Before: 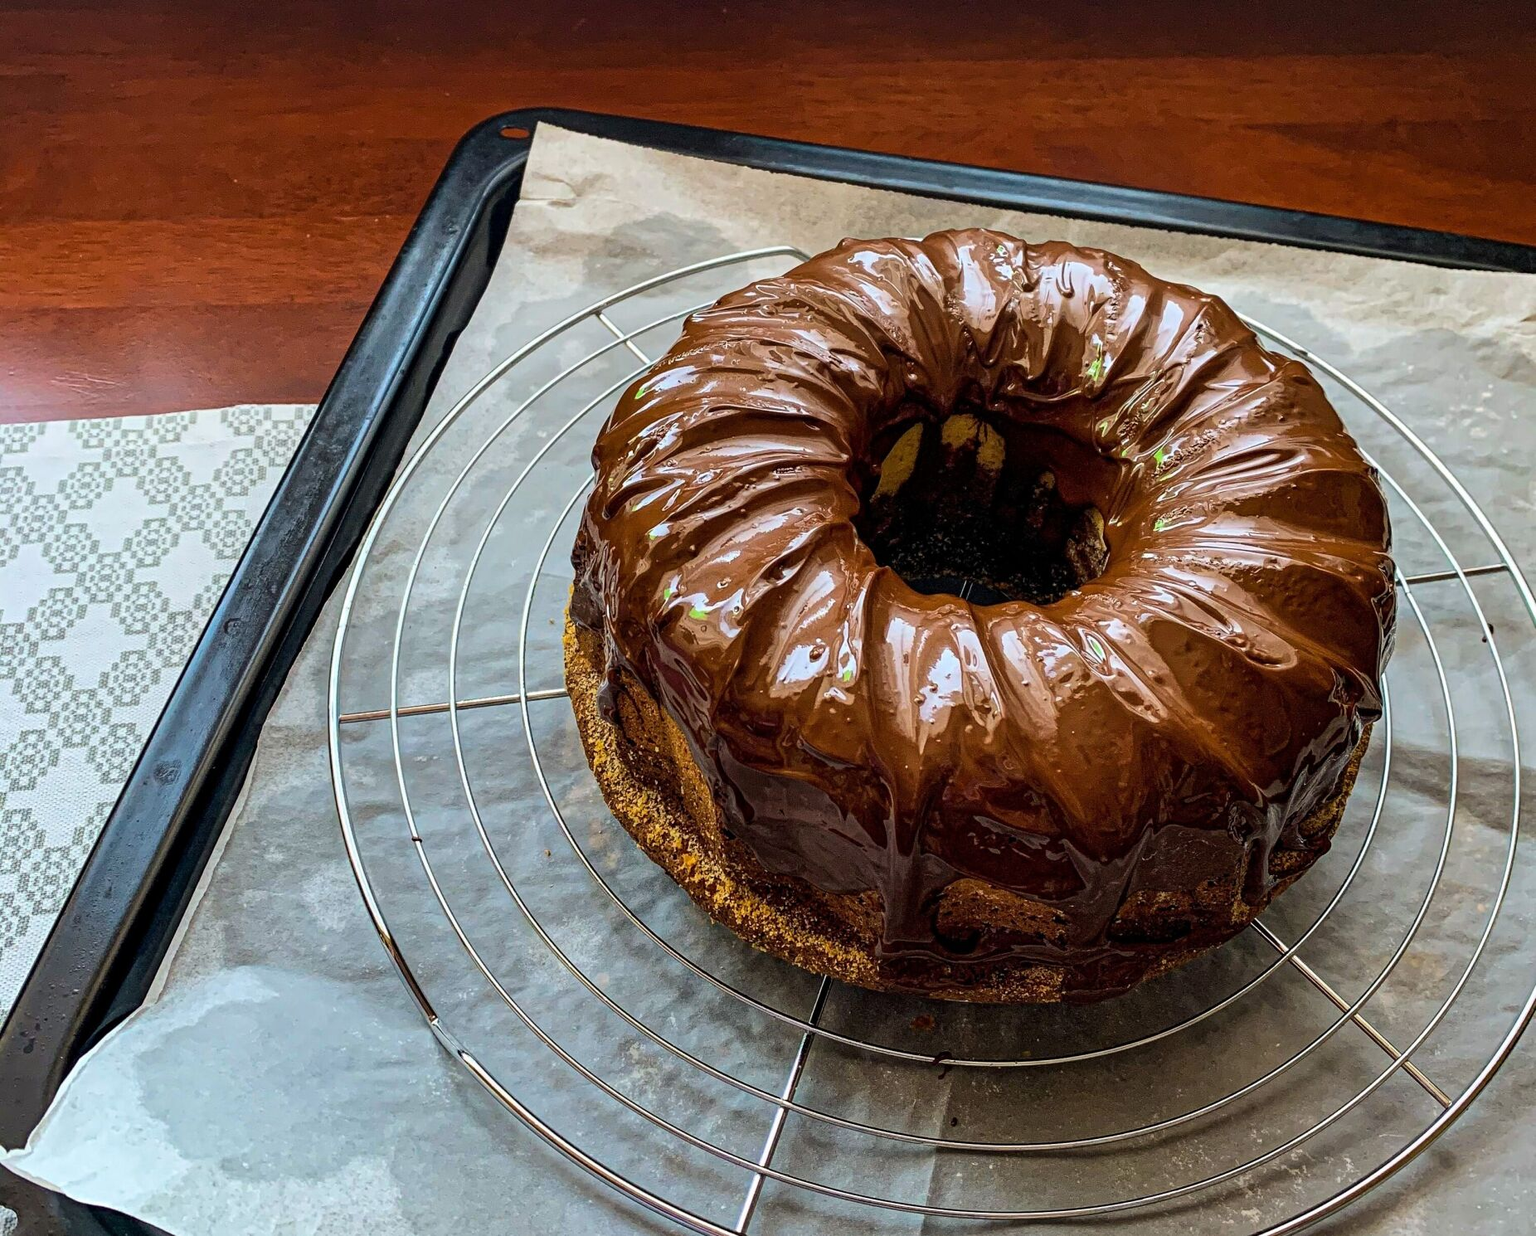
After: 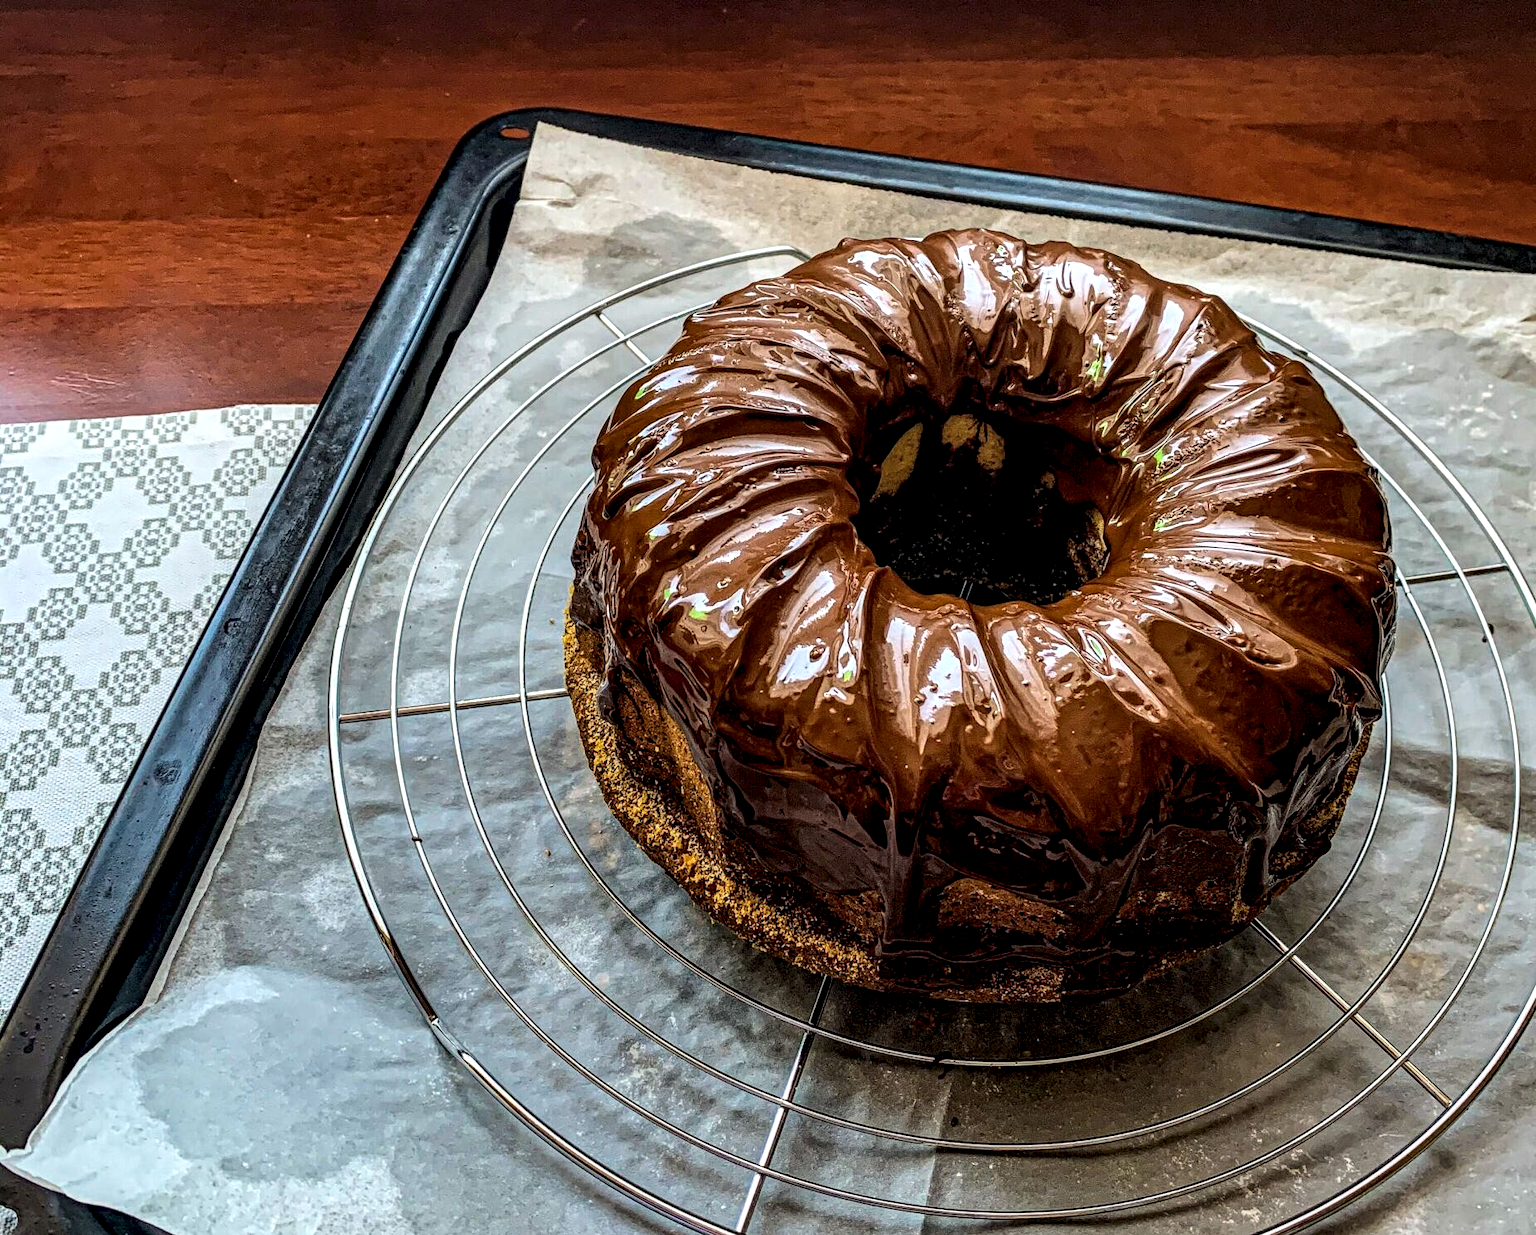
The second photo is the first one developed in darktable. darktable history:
exposure: compensate highlight preservation false
local contrast: highlights 20%, shadows 70%, detail 170%
